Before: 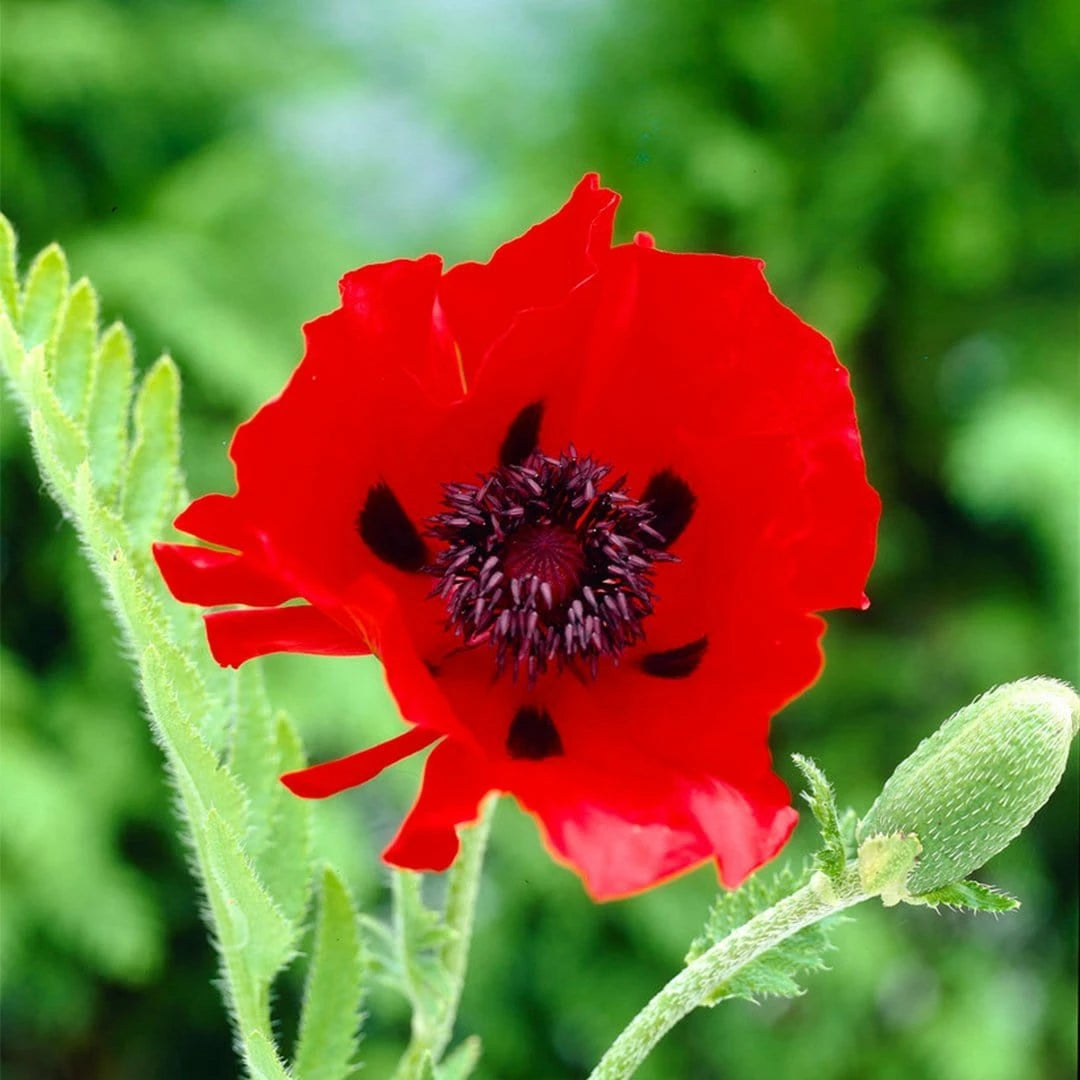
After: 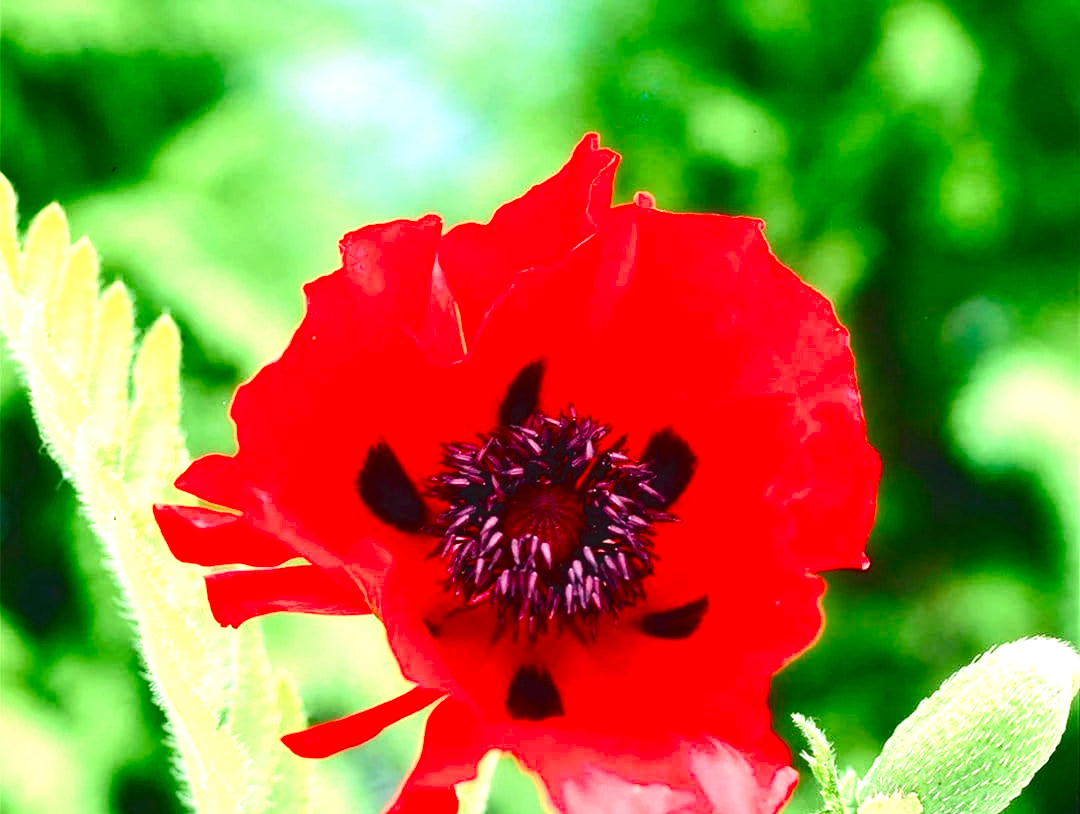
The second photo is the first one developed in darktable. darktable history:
velvia: on, module defaults
crop: top 3.736%, bottom 20.885%
color balance rgb: highlights gain › luminance 14.78%, perceptual saturation grading › global saturation -0.041%, perceptual saturation grading › highlights -18.19%, perceptual saturation grading › mid-tones 7.123%, perceptual saturation grading › shadows 27.827%, saturation formula JzAzBz (2021)
contrast brightness saturation: contrast 0.091, saturation 0.275
exposure: black level correction -0.005, exposure 0.625 EV, compensate highlight preservation false
